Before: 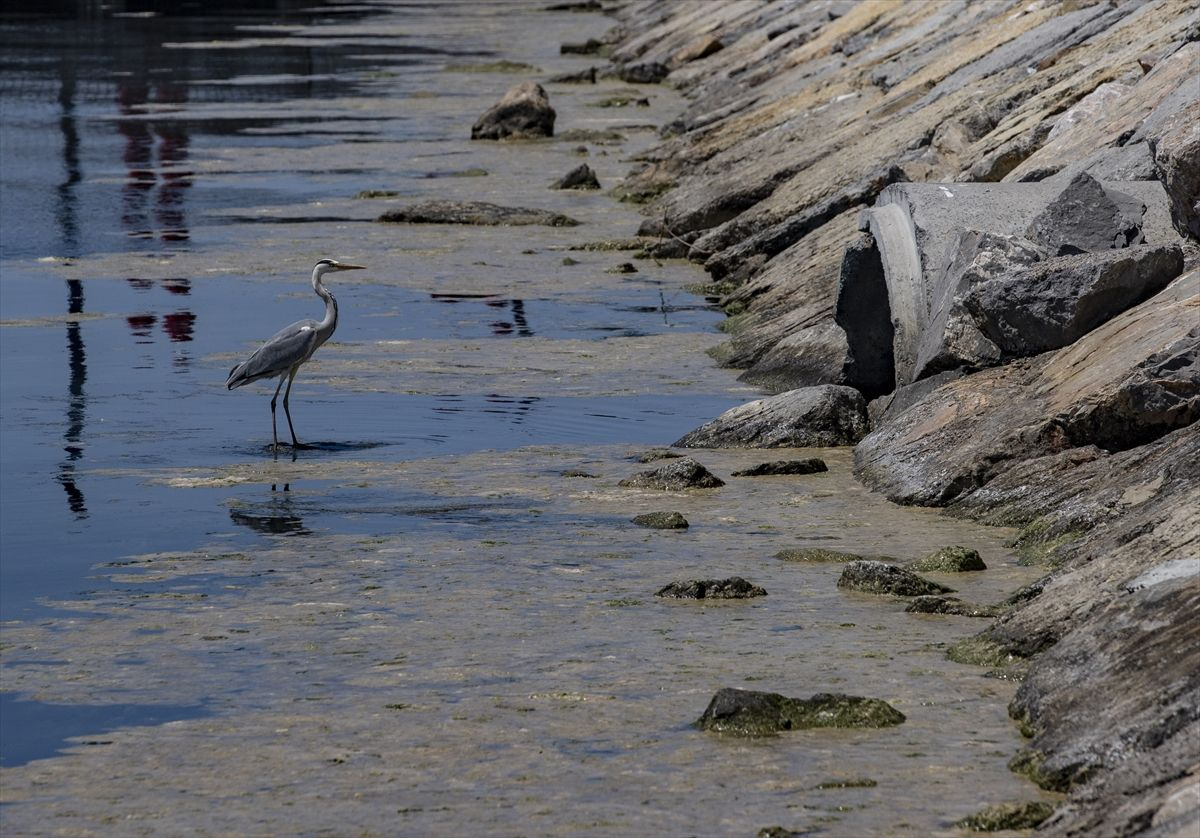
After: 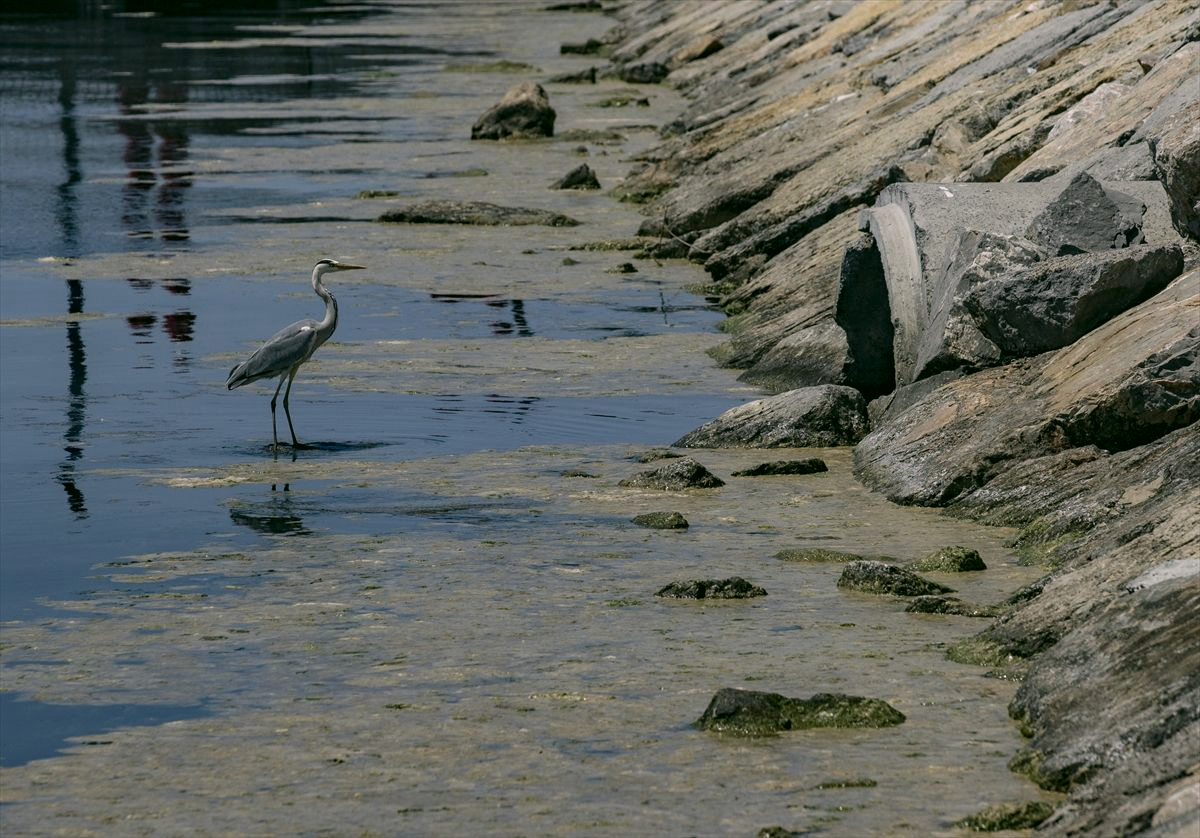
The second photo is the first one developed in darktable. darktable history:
color correction: highlights a* 4.43, highlights b* 4.98, shadows a* -8.15, shadows b* 4.72
exposure: compensate highlight preservation false
